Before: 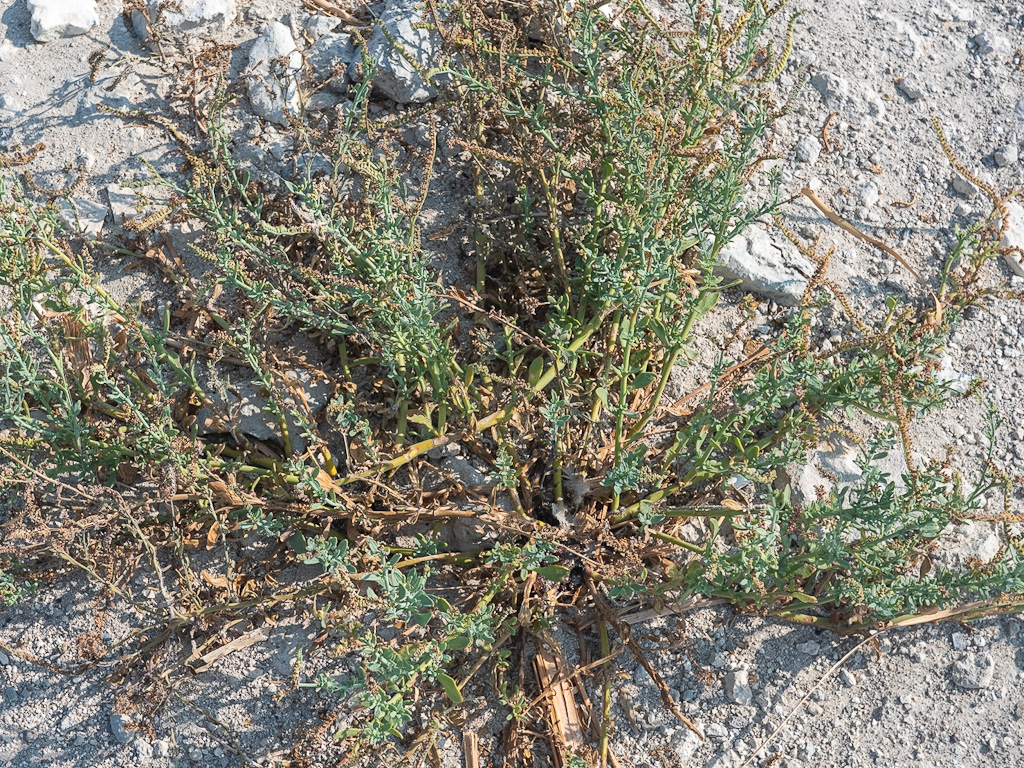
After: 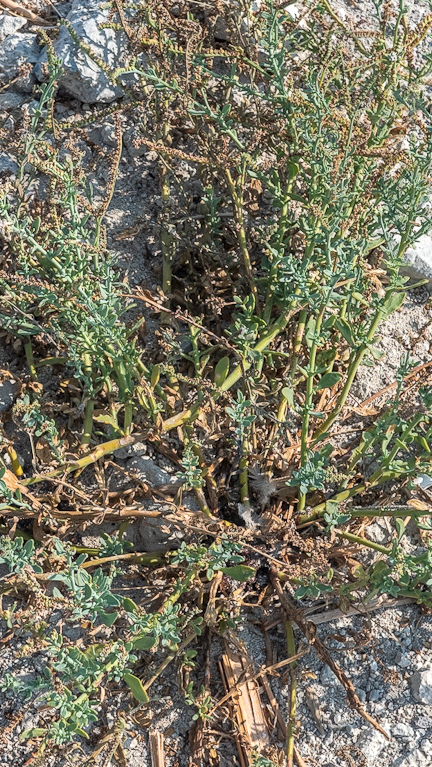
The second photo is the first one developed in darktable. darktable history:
crop: left 30.753%, right 26.981%
local contrast: on, module defaults
